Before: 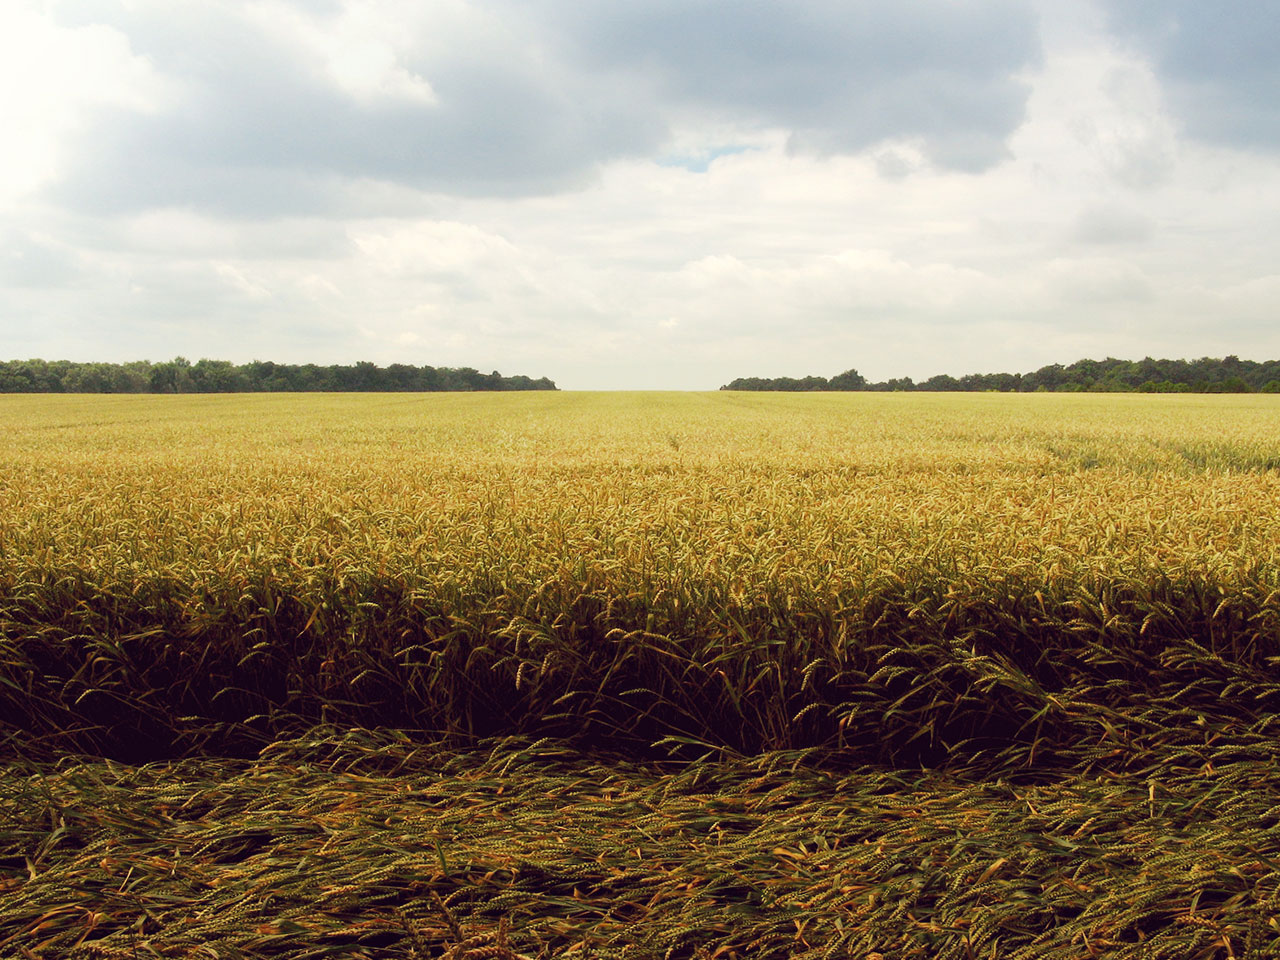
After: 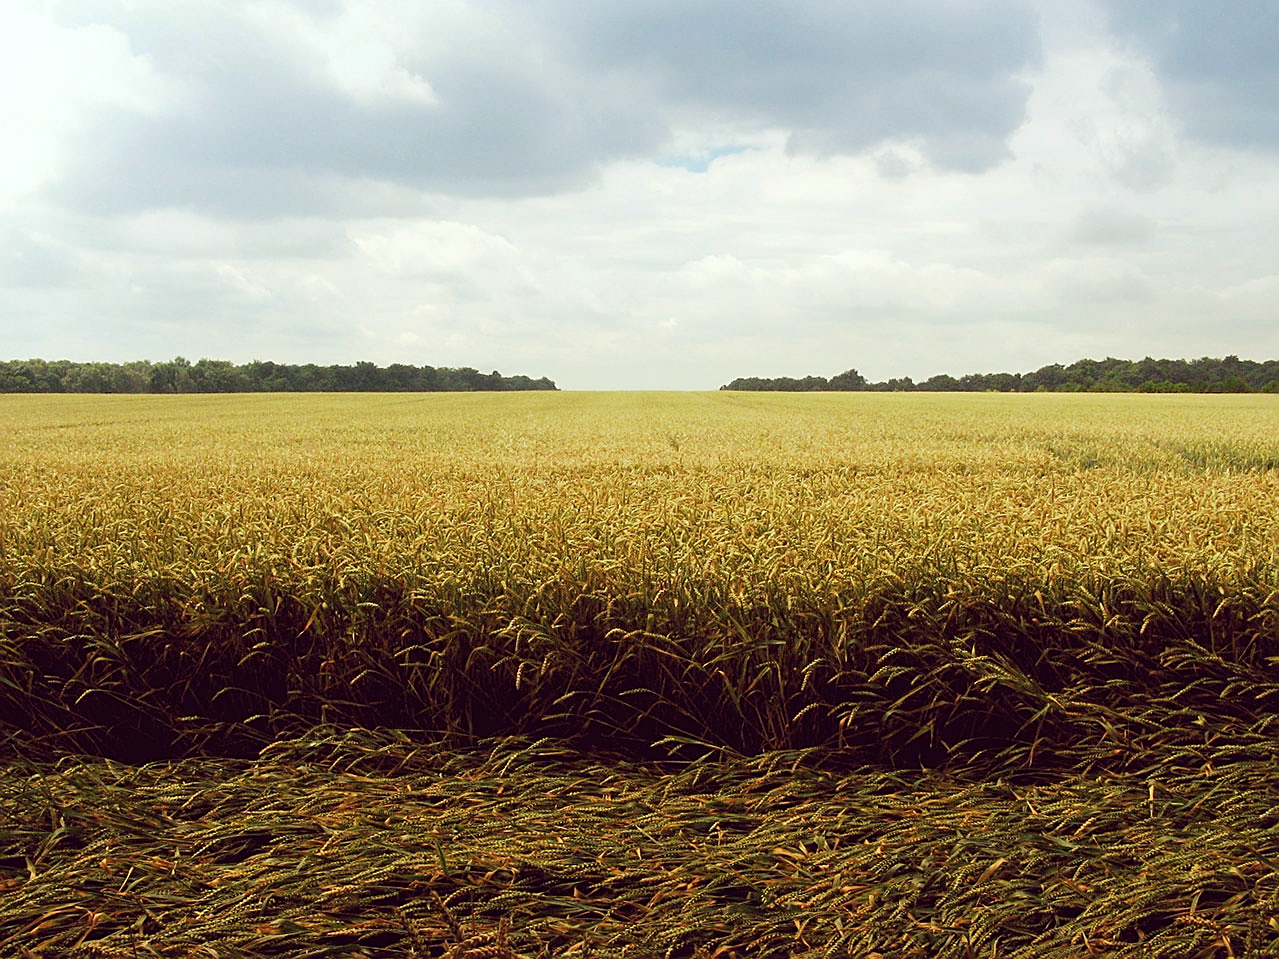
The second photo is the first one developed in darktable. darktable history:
crop: left 0.067%
color correction: highlights a* -2.88, highlights b* -2.46, shadows a* 2.48, shadows b* 3.01
sharpen: on, module defaults
